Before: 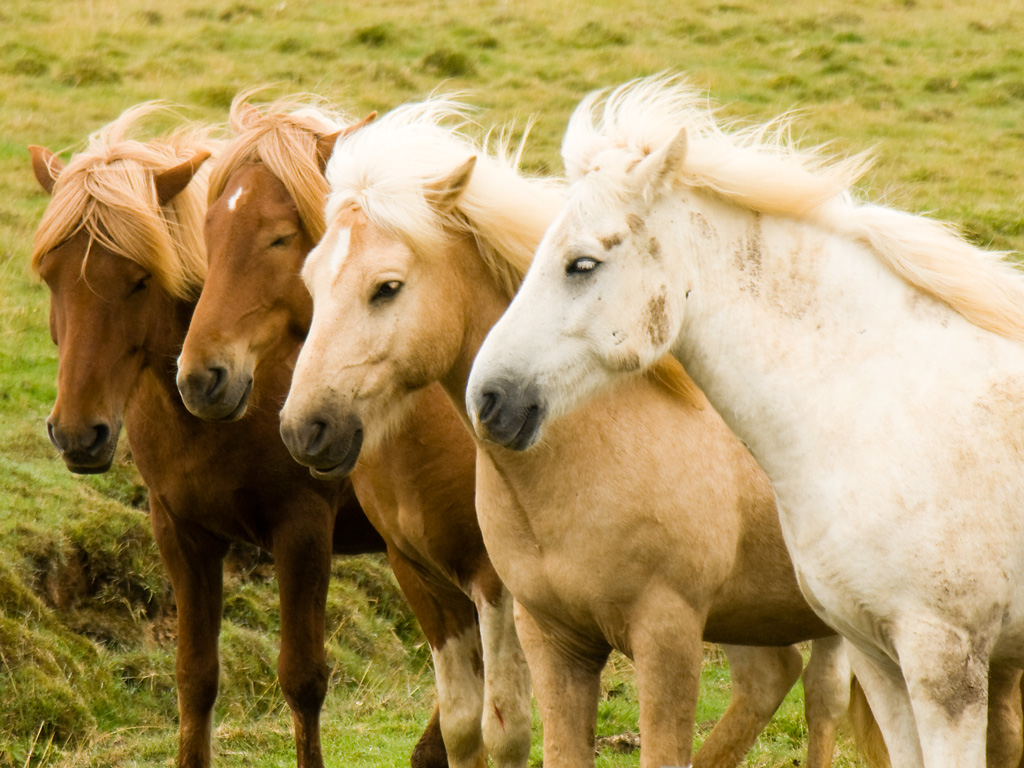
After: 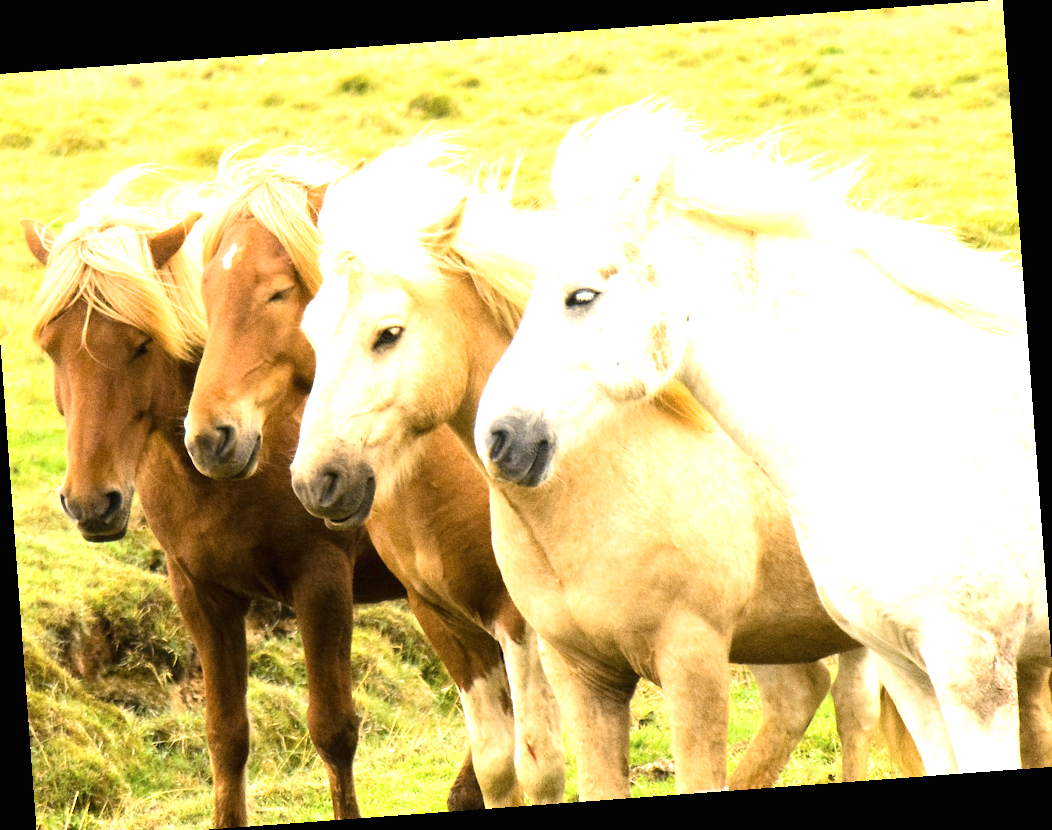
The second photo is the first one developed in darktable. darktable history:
grain: coarseness 0.09 ISO
exposure: black level correction 0, exposure 0.7 EV, compensate exposure bias true, compensate highlight preservation false
tone equalizer: on, module defaults
crop and rotate: left 1.774%, right 0.633%, bottom 1.28%
contrast brightness saturation: contrast 0.15, brightness 0.05
color calibration: illuminant custom, x 0.348, y 0.366, temperature 4940.58 K
rotate and perspective: rotation -4.25°, automatic cropping off
